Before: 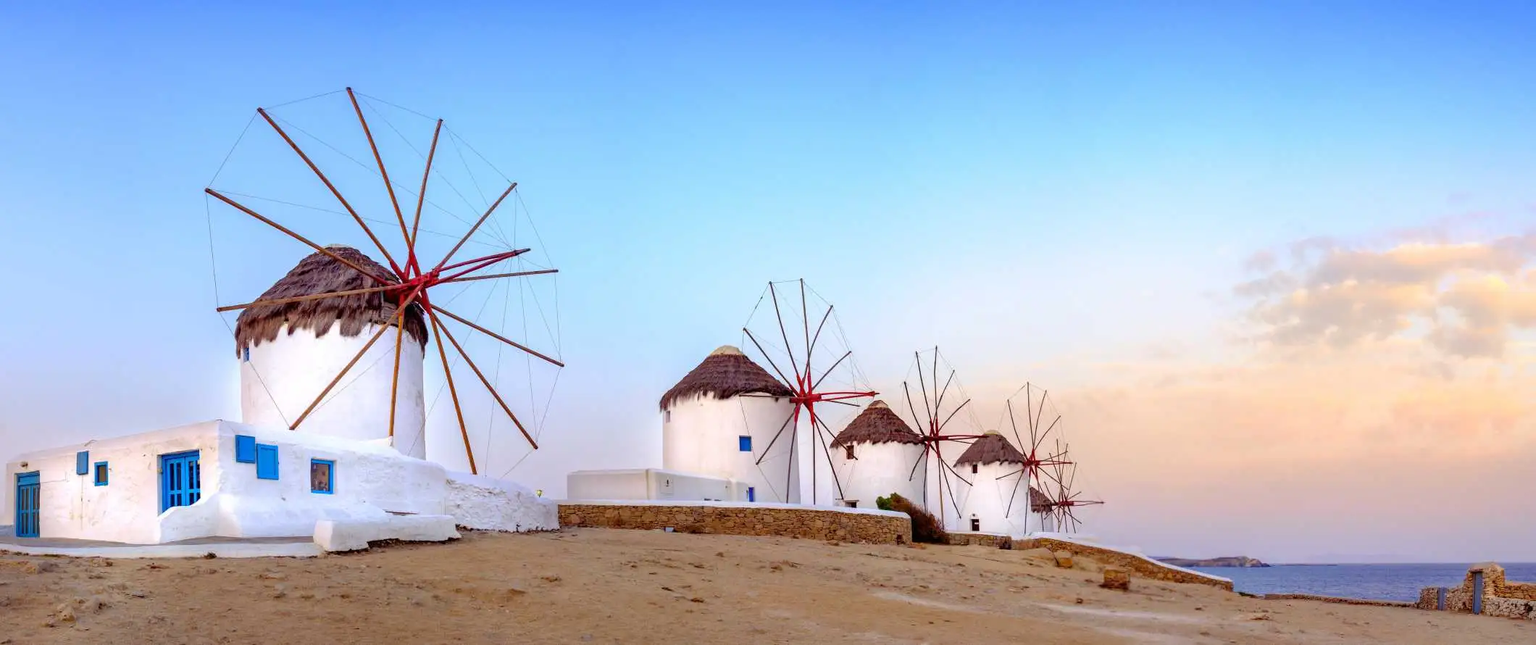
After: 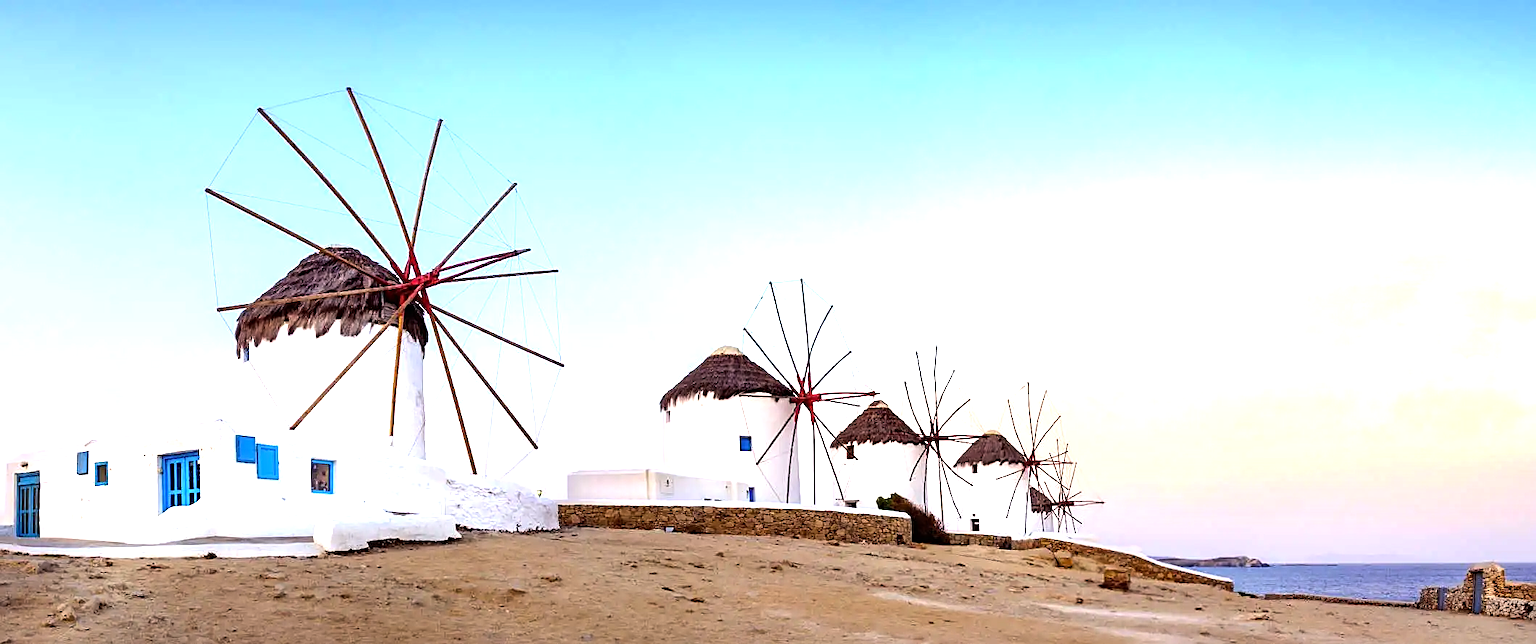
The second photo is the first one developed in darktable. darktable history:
sharpen: on, module defaults
tone equalizer: -8 EV -1.1 EV, -7 EV -1.01 EV, -6 EV -0.888 EV, -5 EV -0.589 EV, -3 EV 0.584 EV, -2 EV 0.891 EV, -1 EV 0.989 EV, +0 EV 1.06 EV, edges refinement/feathering 500, mask exposure compensation -1.57 EV, preserve details no
